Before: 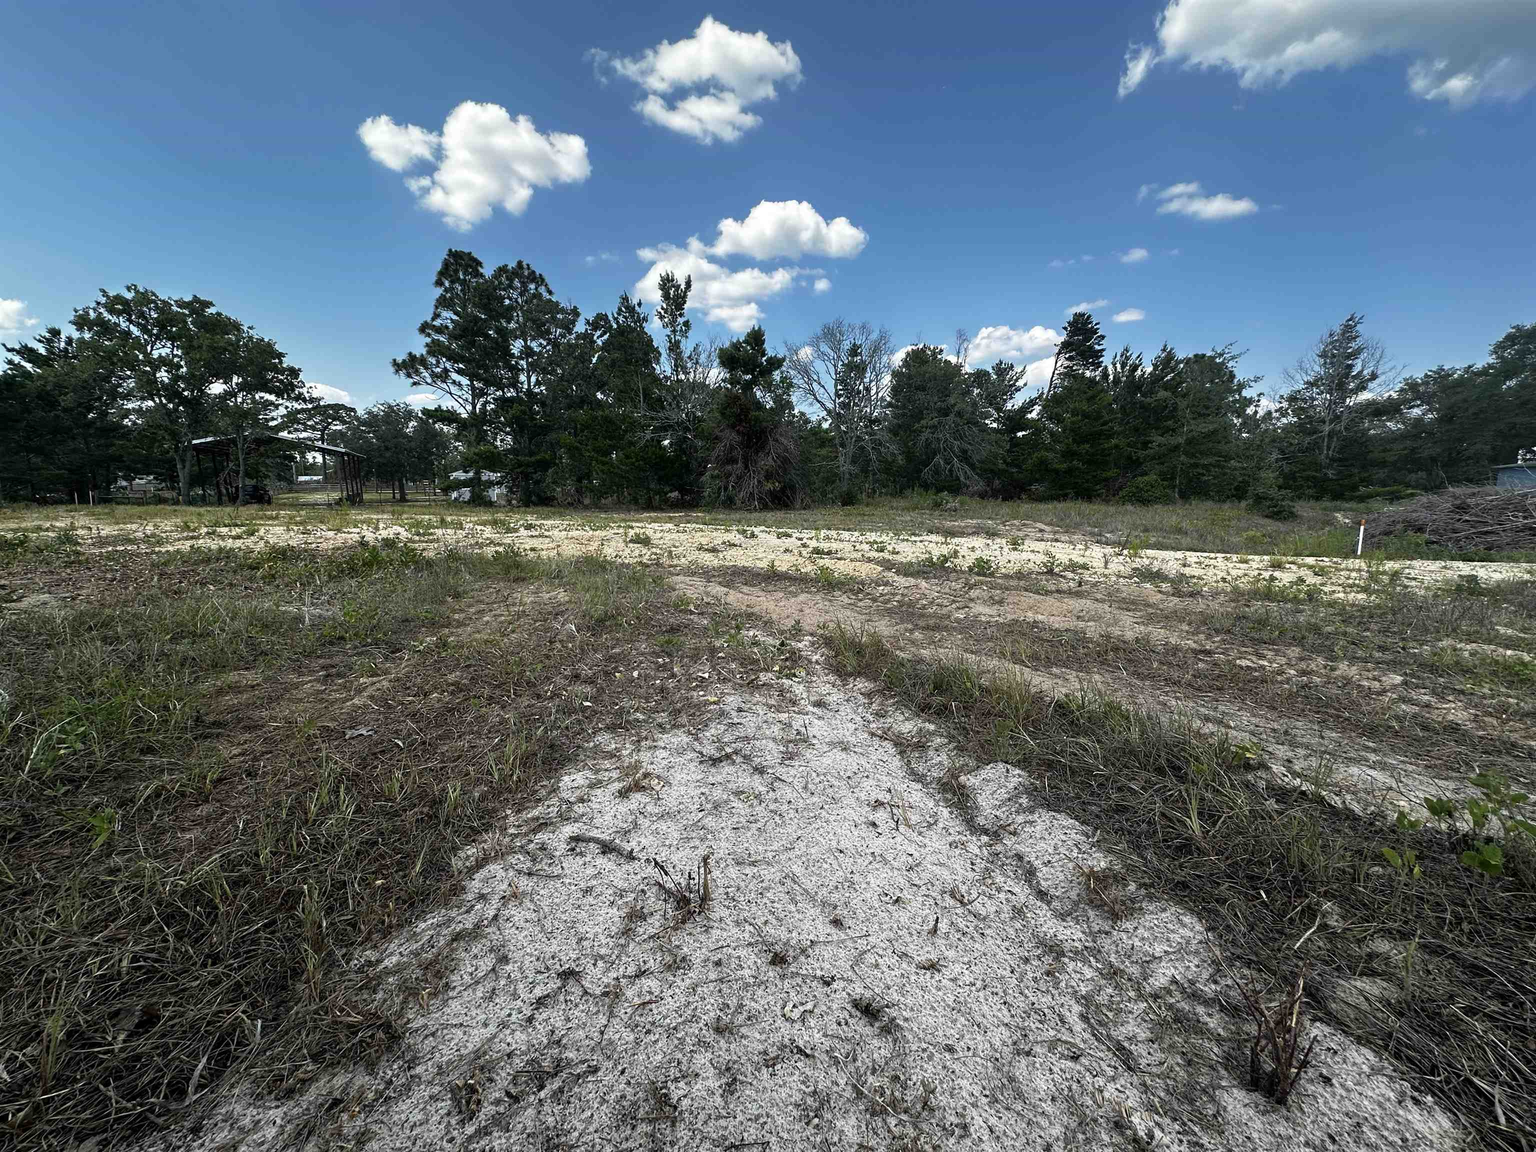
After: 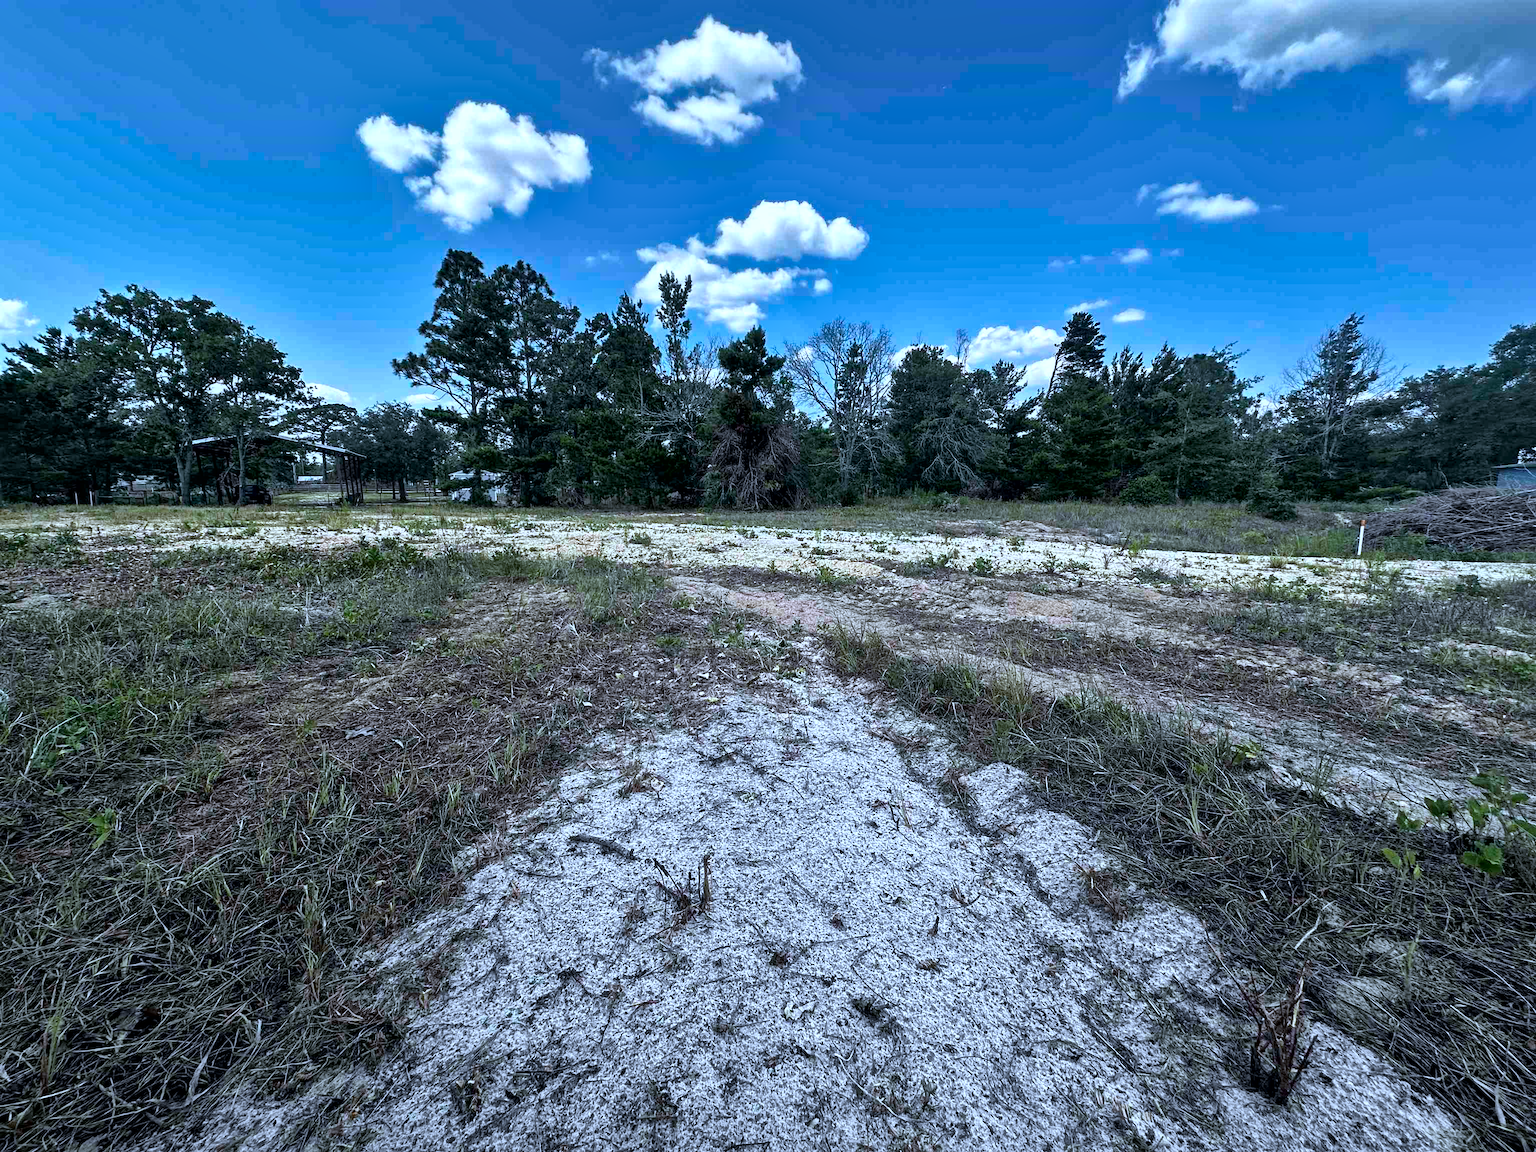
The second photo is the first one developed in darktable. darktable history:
local contrast: mode bilateral grid, contrast 19, coarseness 51, detail 161%, midtone range 0.2
color calibration: gray › normalize channels true, illuminant custom, x 0.391, y 0.392, temperature 3853.31 K, gamut compression 0.007
shadows and highlights: shadows 32.97, highlights -46.38, compress 49.75%, soften with gaussian
